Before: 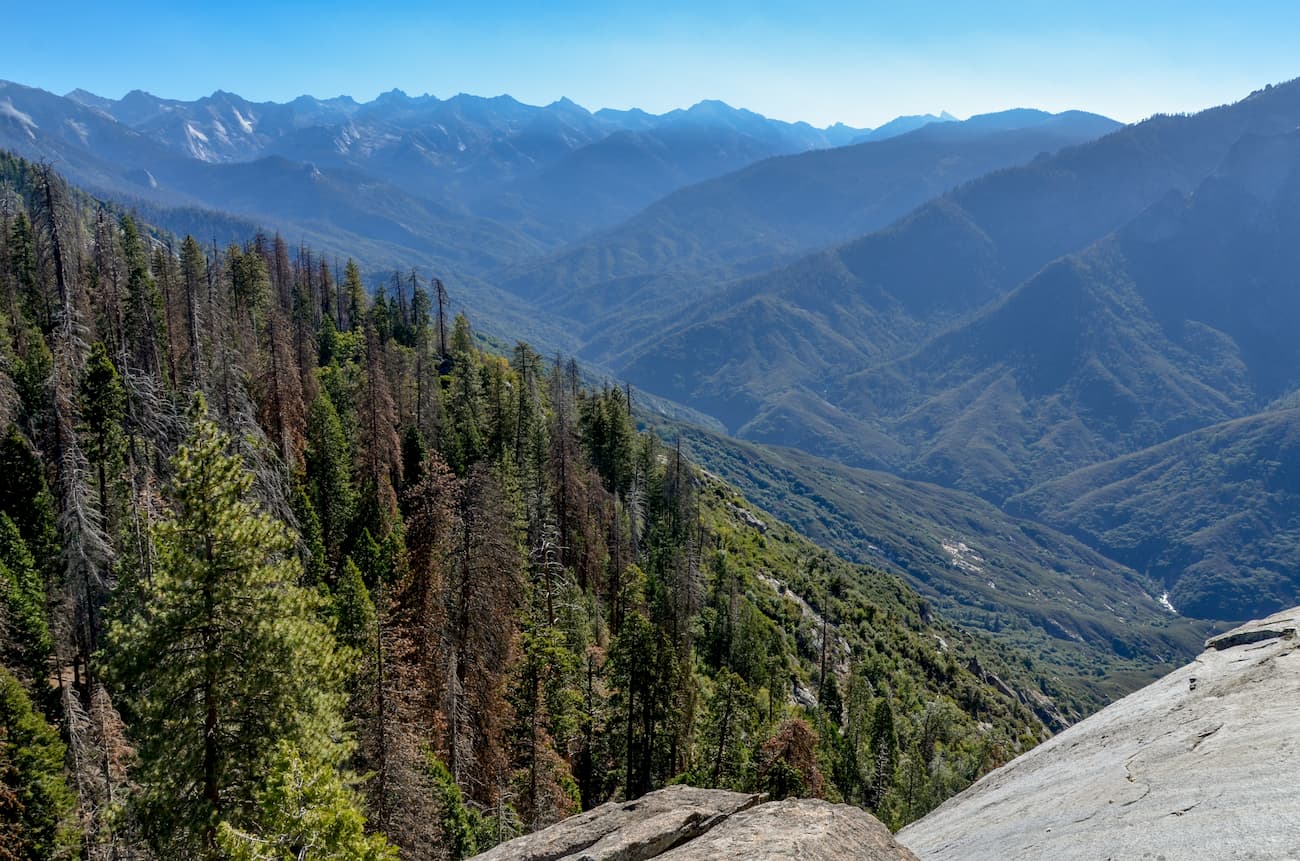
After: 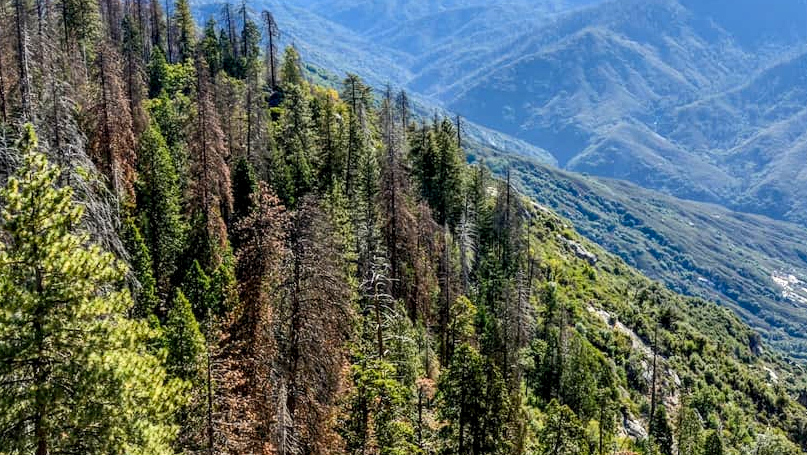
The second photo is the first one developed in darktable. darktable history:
local contrast: on, module defaults
exposure: black level correction 0, exposure 0.499 EV, compensate highlight preservation false
contrast brightness saturation: contrast 0.201, brightness 0.156, saturation 0.221
crop: left 13.122%, top 31.141%, right 24.798%, bottom 15.987%
